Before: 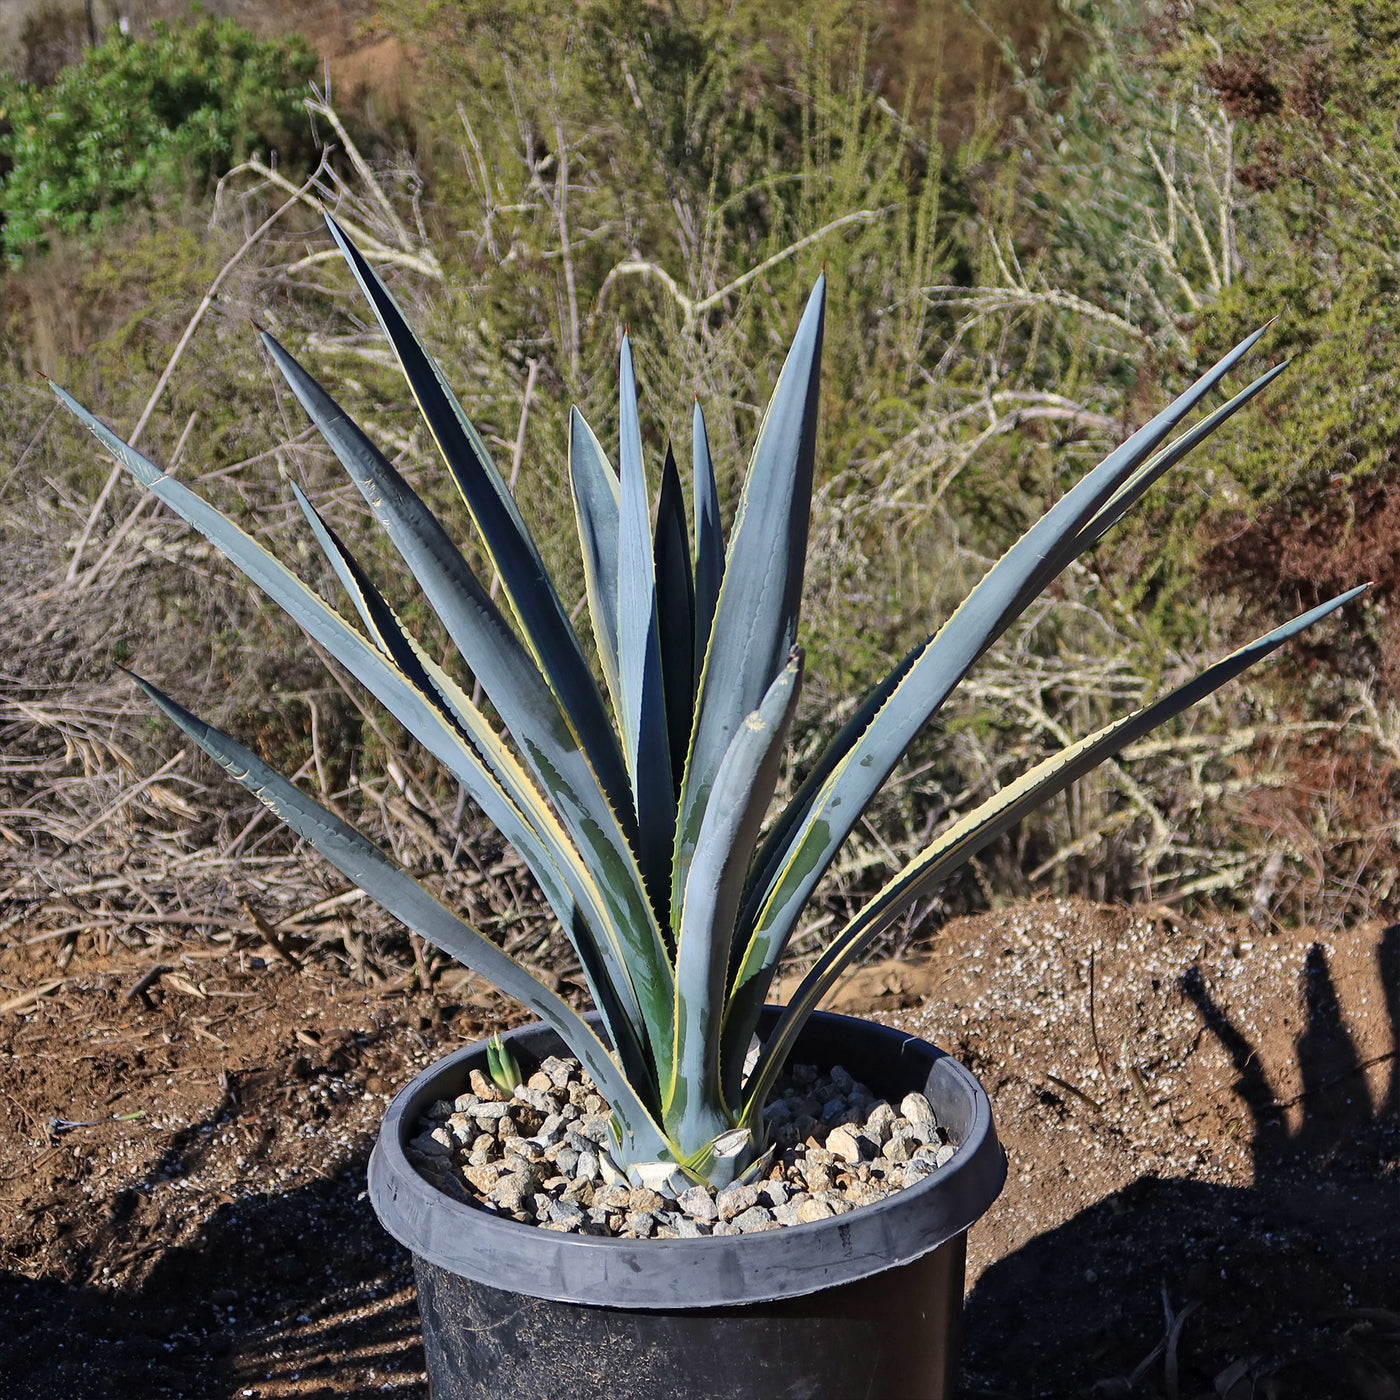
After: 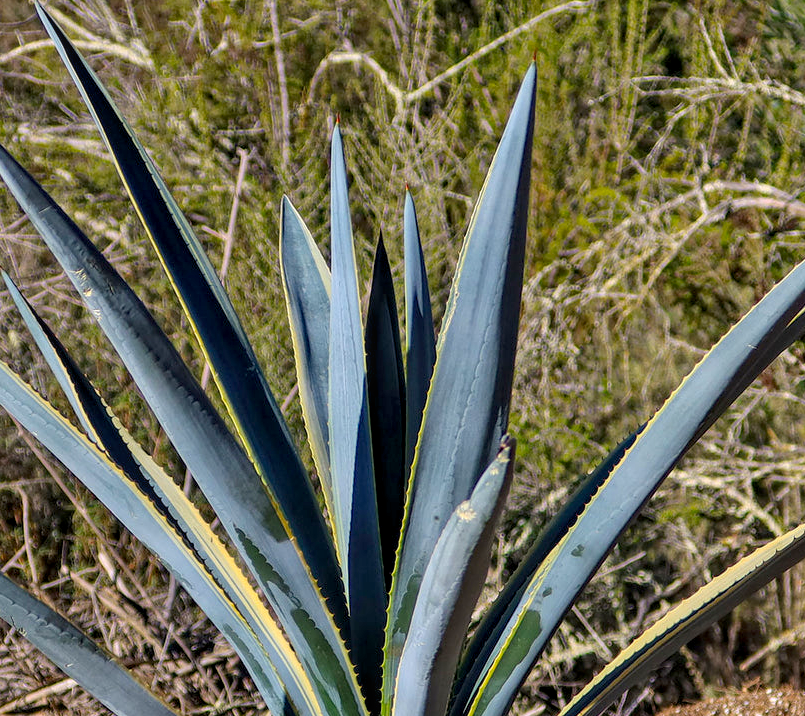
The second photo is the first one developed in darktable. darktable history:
color balance rgb: highlights gain › chroma 1.032%, highlights gain › hue 67.42°, global offset › luminance -0.492%, perceptual saturation grading › global saturation 31.308%
local contrast: on, module defaults
crop: left 20.645%, top 15.002%, right 21.842%, bottom 33.817%
